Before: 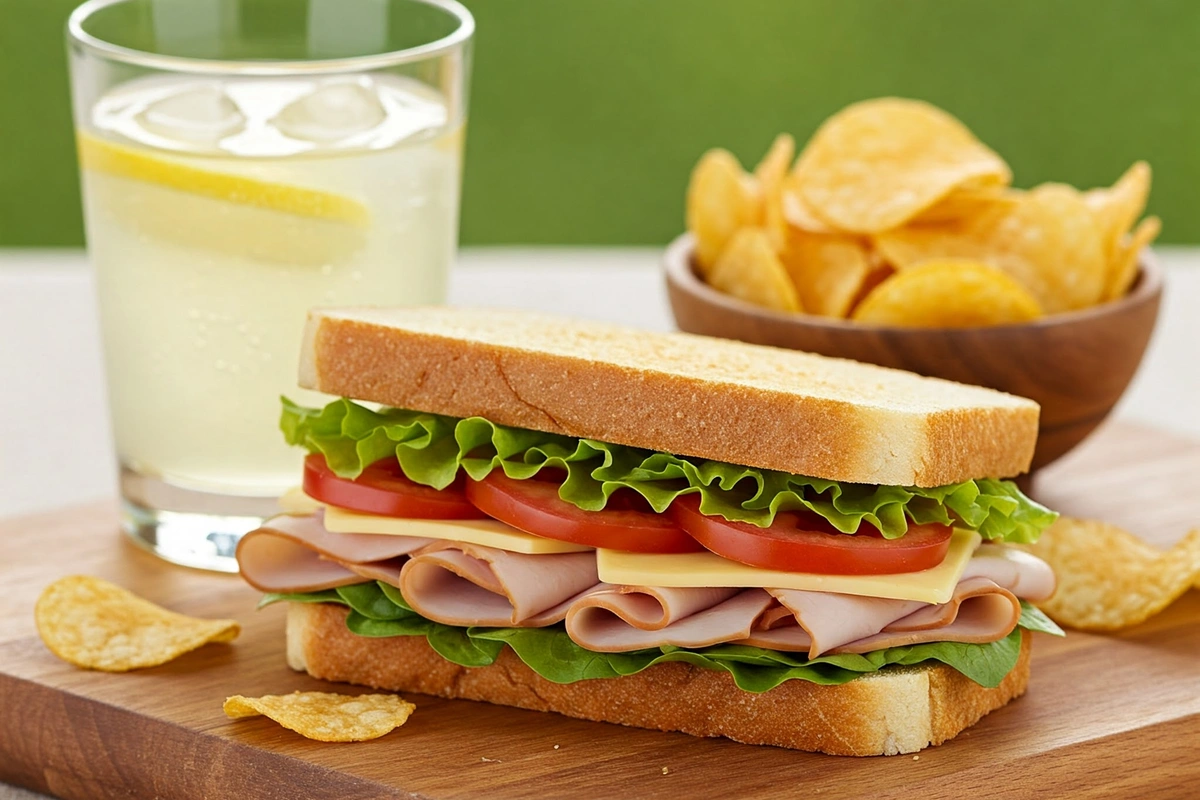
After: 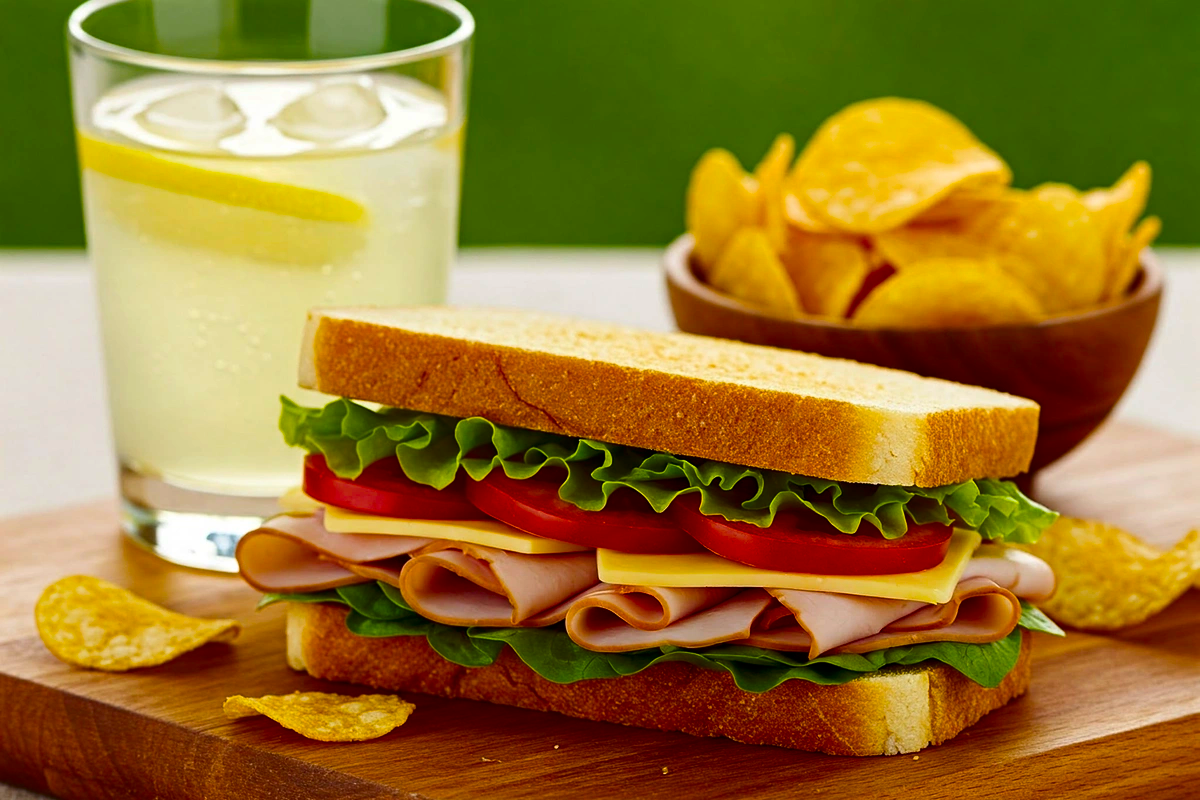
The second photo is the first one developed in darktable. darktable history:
color balance rgb: perceptual saturation grading › global saturation 40%, global vibrance 15%
contrast brightness saturation: contrast 0.13, brightness -0.24, saturation 0.14
